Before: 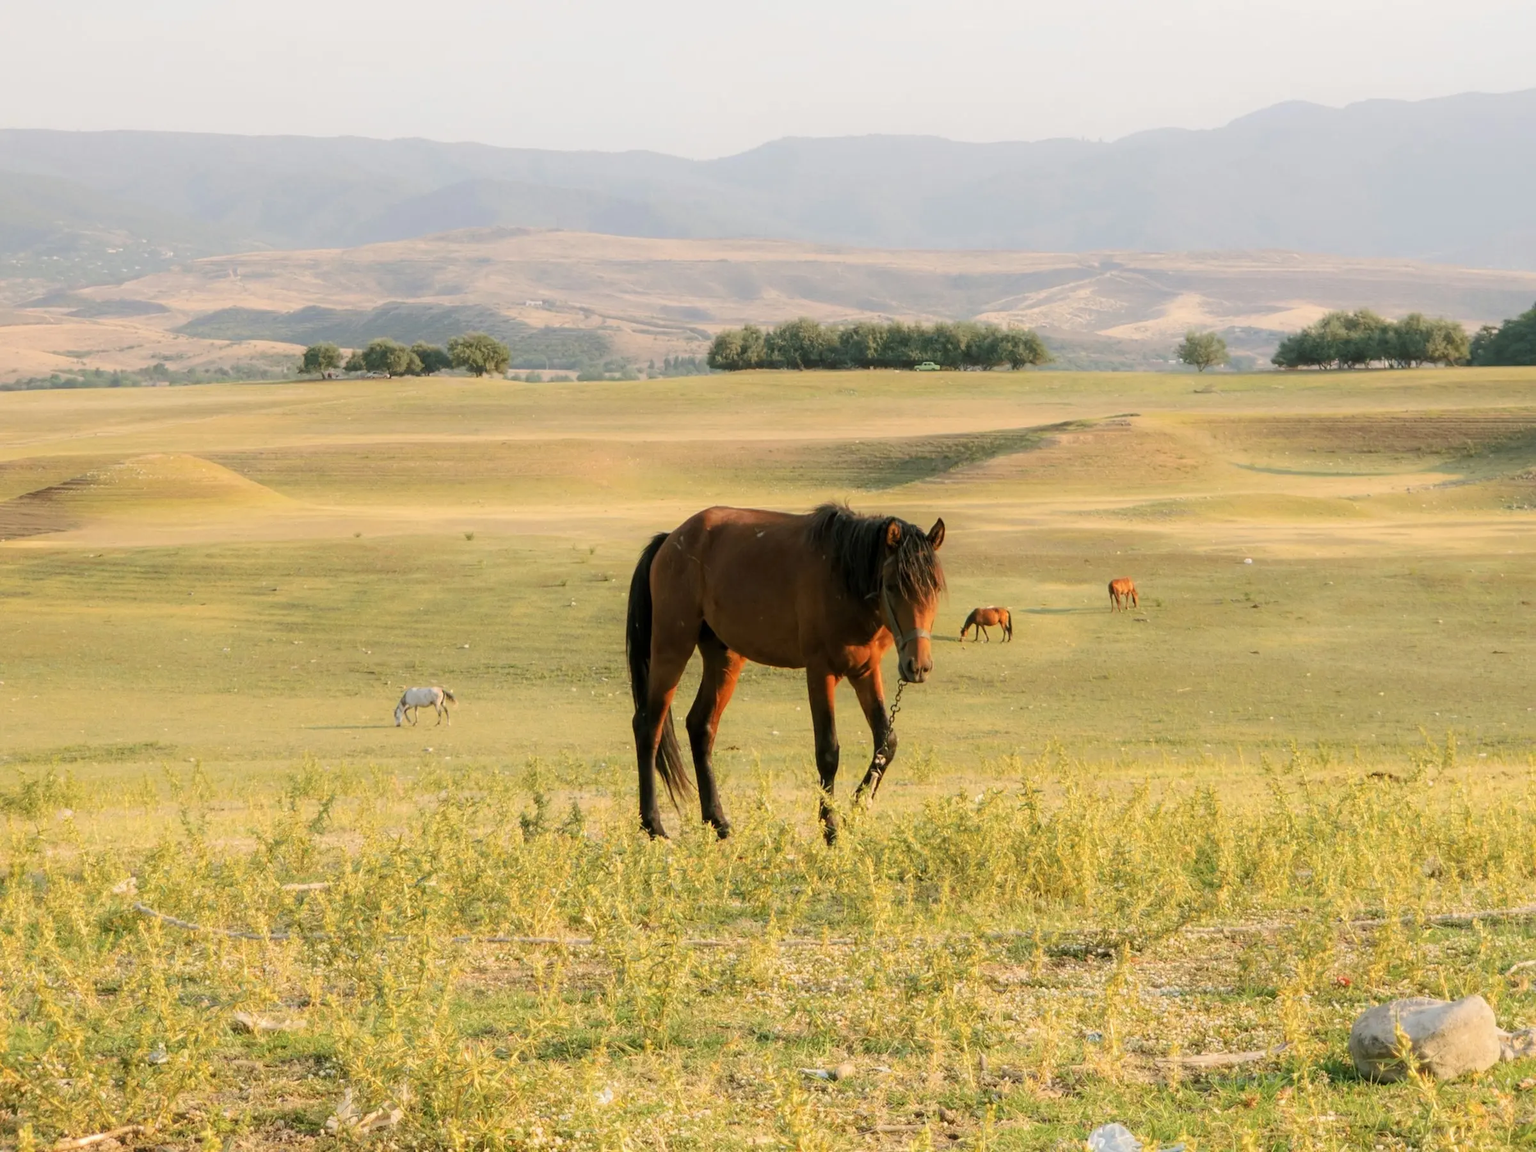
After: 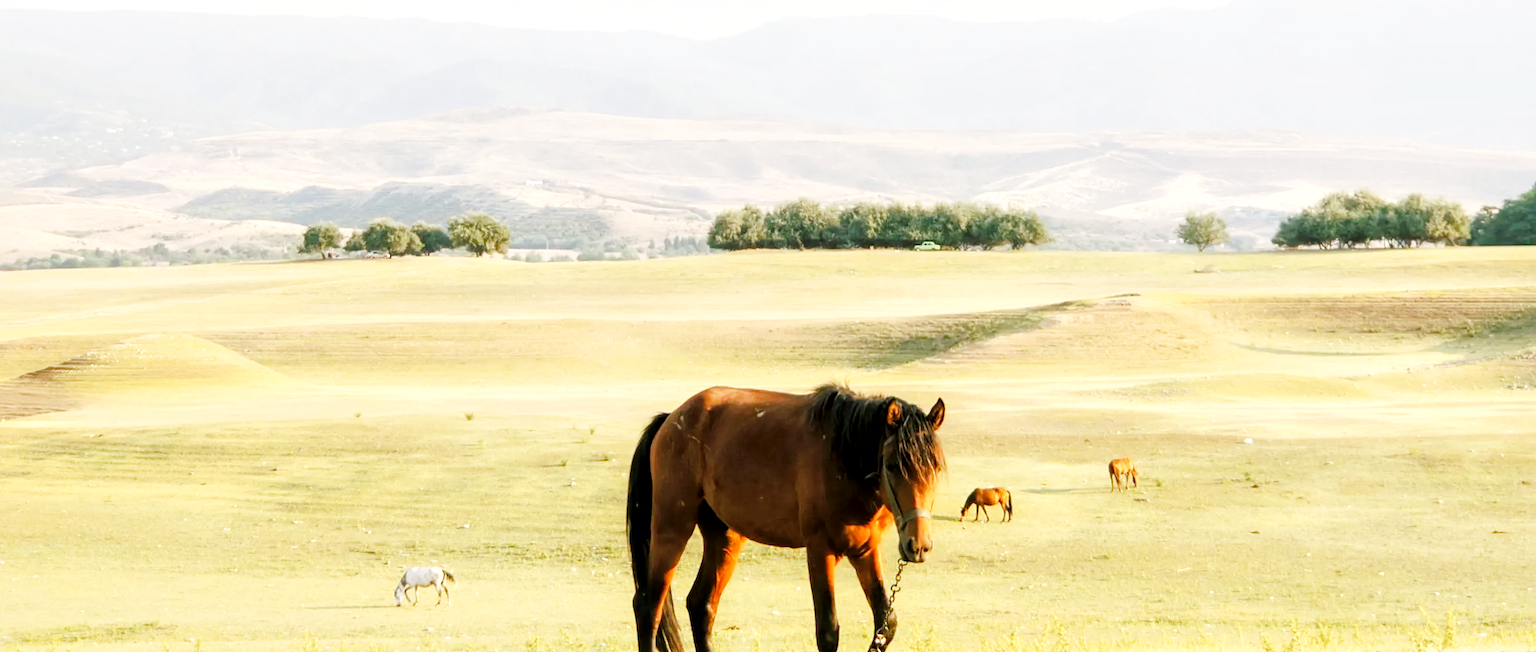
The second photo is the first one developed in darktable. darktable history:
crop and rotate: top 10.484%, bottom 32.888%
base curve: curves: ch0 [(0, 0.003) (0.001, 0.002) (0.006, 0.004) (0.02, 0.022) (0.048, 0.086) (0.094, 0.234) (0.162, 0.431) (0.258, 0.629) (0.385, 0.8) (0.548, 0.918) (0.751, 0.988) (1, 1)], preserve colors none
local contrast: mode bilateral grid, contrast 21, coarseness 49, detail 148%, midtone range 0.2
